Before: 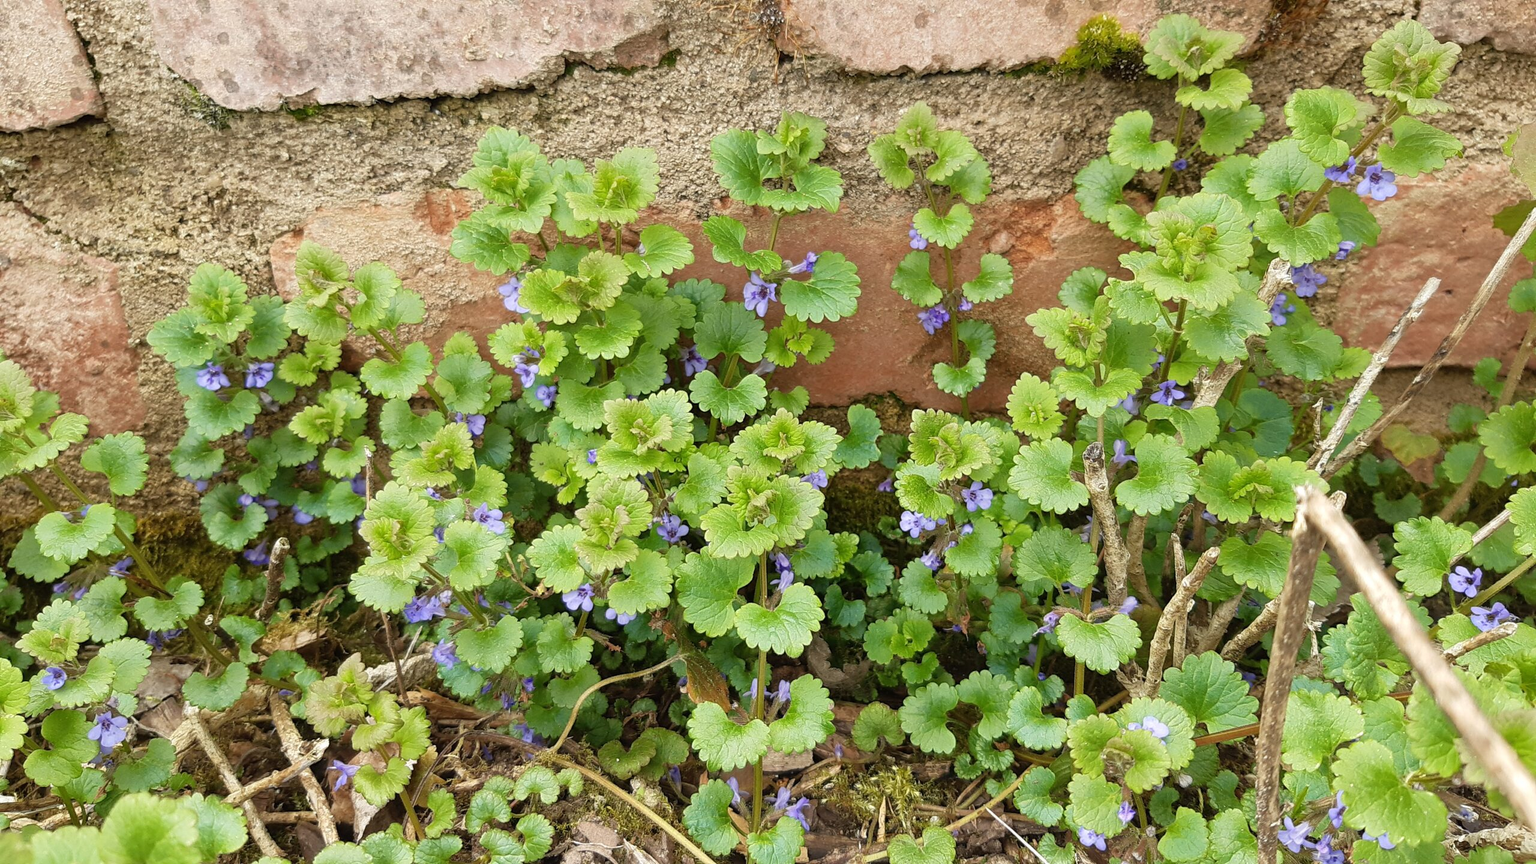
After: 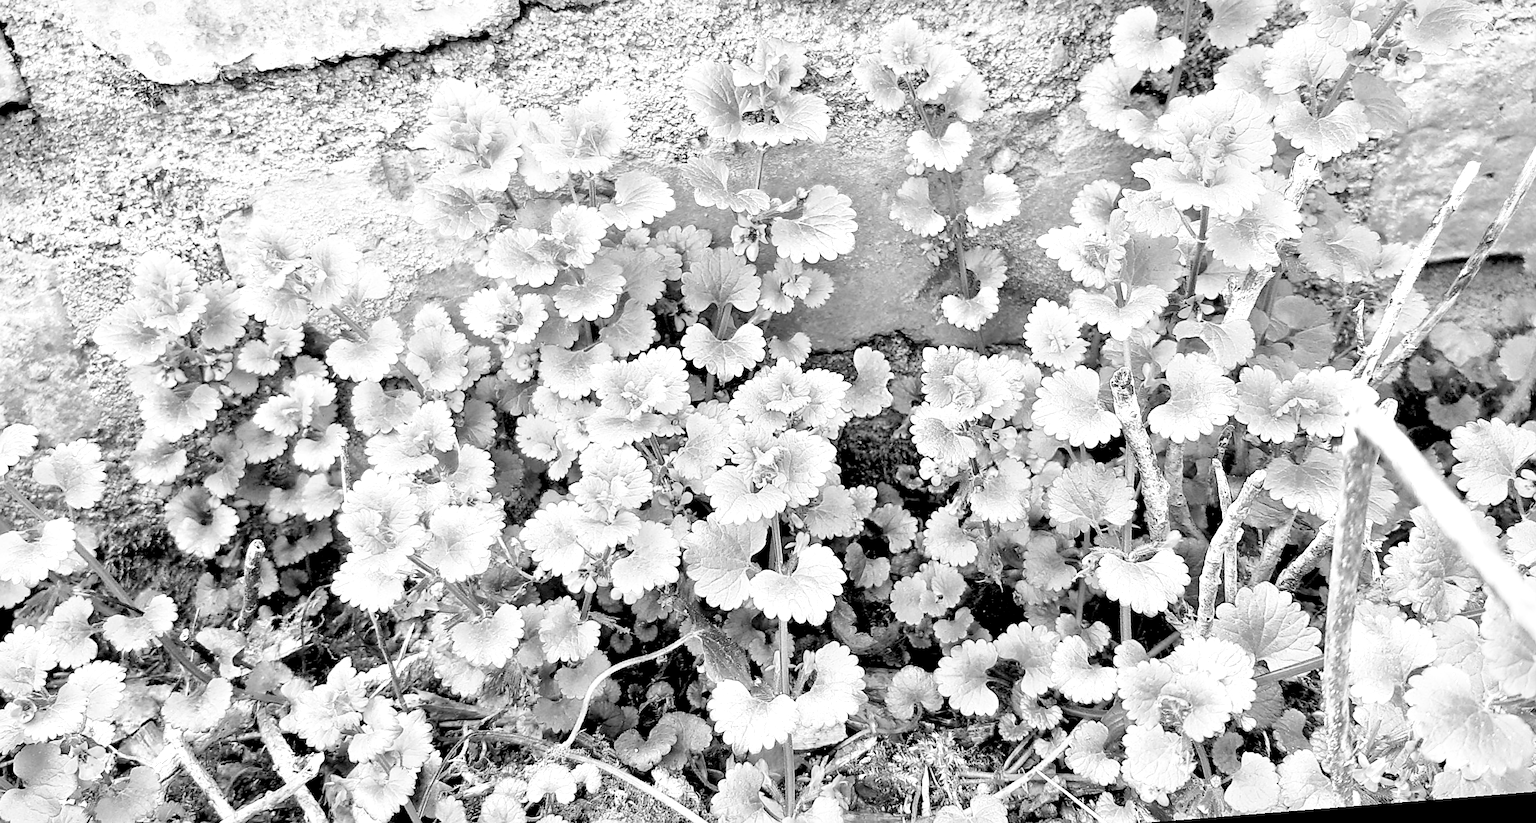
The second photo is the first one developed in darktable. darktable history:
exposure: black level correction 0.016, exposure 1.774 EV, compensate highlight preservation false
local contrast: mode bilateral grid, contrast 25, coarseness 47, detail 151%, midtone range 0.2
monochrome: on, module defaults
rotate and perspective: rotation -4.57°, crop left 0.054, crop right 0.944, crop top 0.087, crop bottom 0.914
filmic rgb: white relative exposure 3.9 EV, hardness 4.26
tone equalizer: on, module defaults
sharpen: radius 1.559, amount 0.373, threshold 1.271
crop and rotate: top 6.25%
